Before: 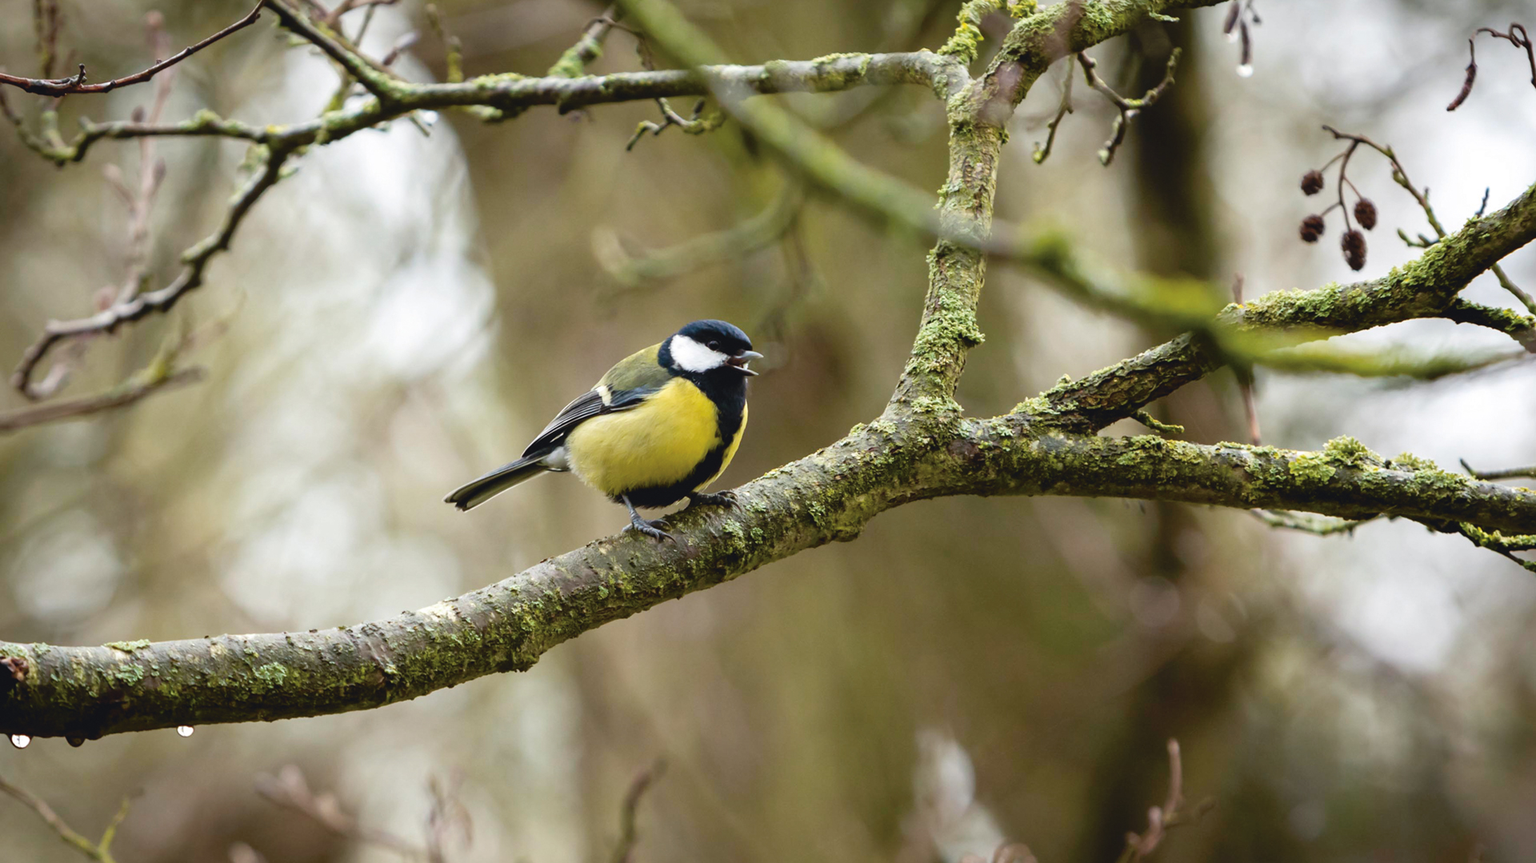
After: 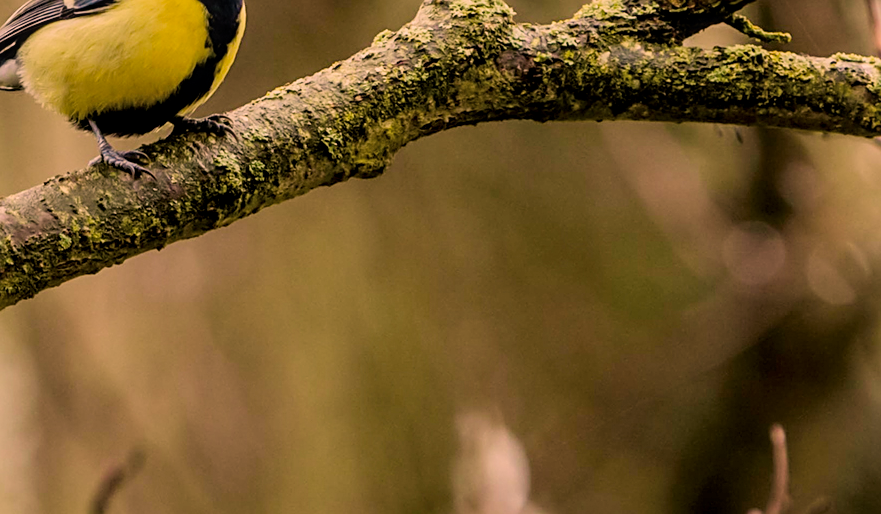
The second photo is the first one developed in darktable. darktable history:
contrast brightness saturation: contrast -0.019, brightness -0.015, saturation 0.027
velvia: on, module defaults
filmic rgb: black relative exposure -7.65 EV, white relative exposure 4.56 EV, hardness 3.61, contrast 1.06, iterations of high-quality reconstruction 0
local contrast: detail 130%
color correction: highlights a* 17.91, highlights b* 19.18
crop: left 35.906%, top 46.263%, right 18.179%, bottom 6.034%
sharpen: on, module defaults
